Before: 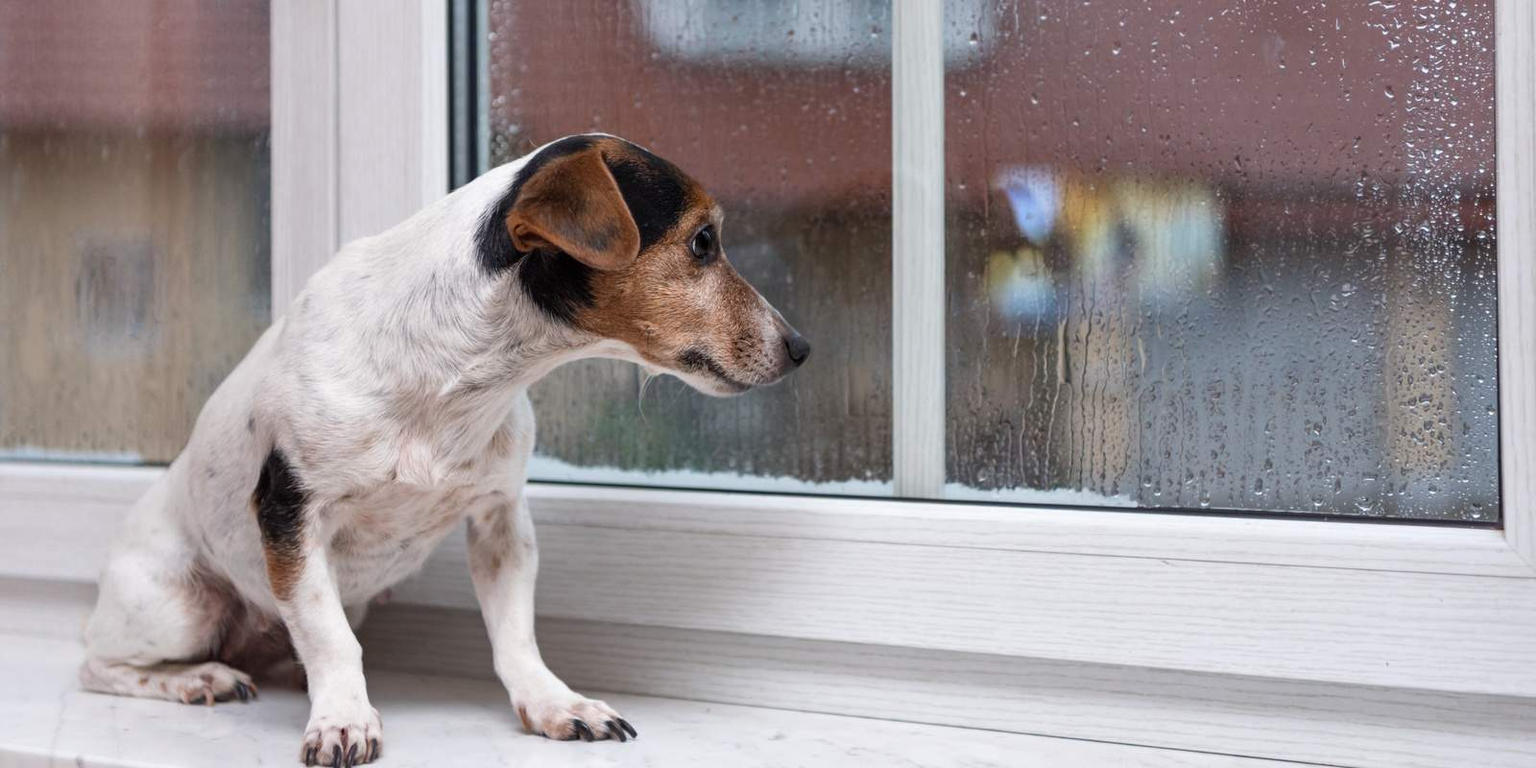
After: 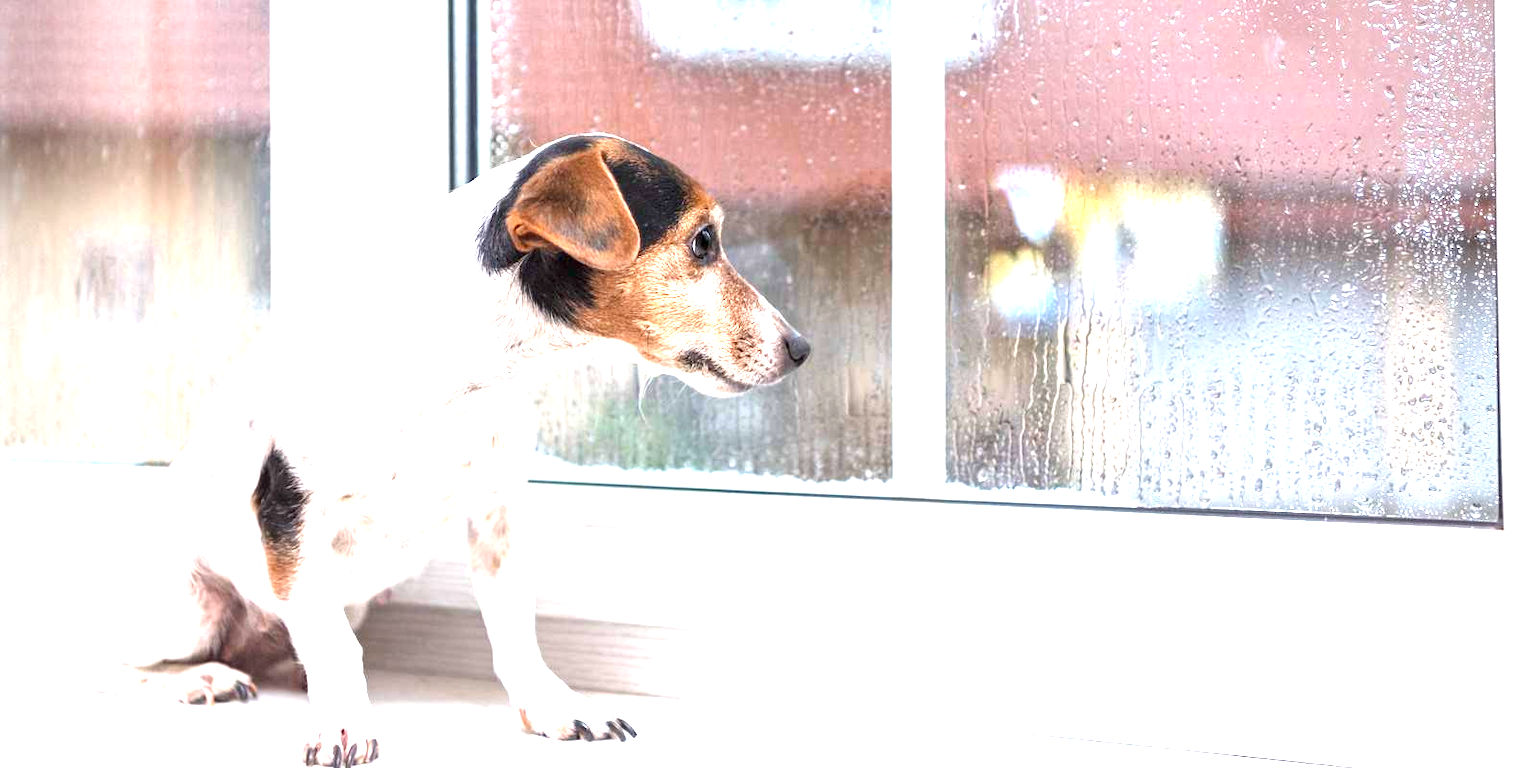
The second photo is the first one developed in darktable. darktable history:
vignetting: on, module defaults
exposure: exposure 2.25 EV, compensate highlight preservation false
